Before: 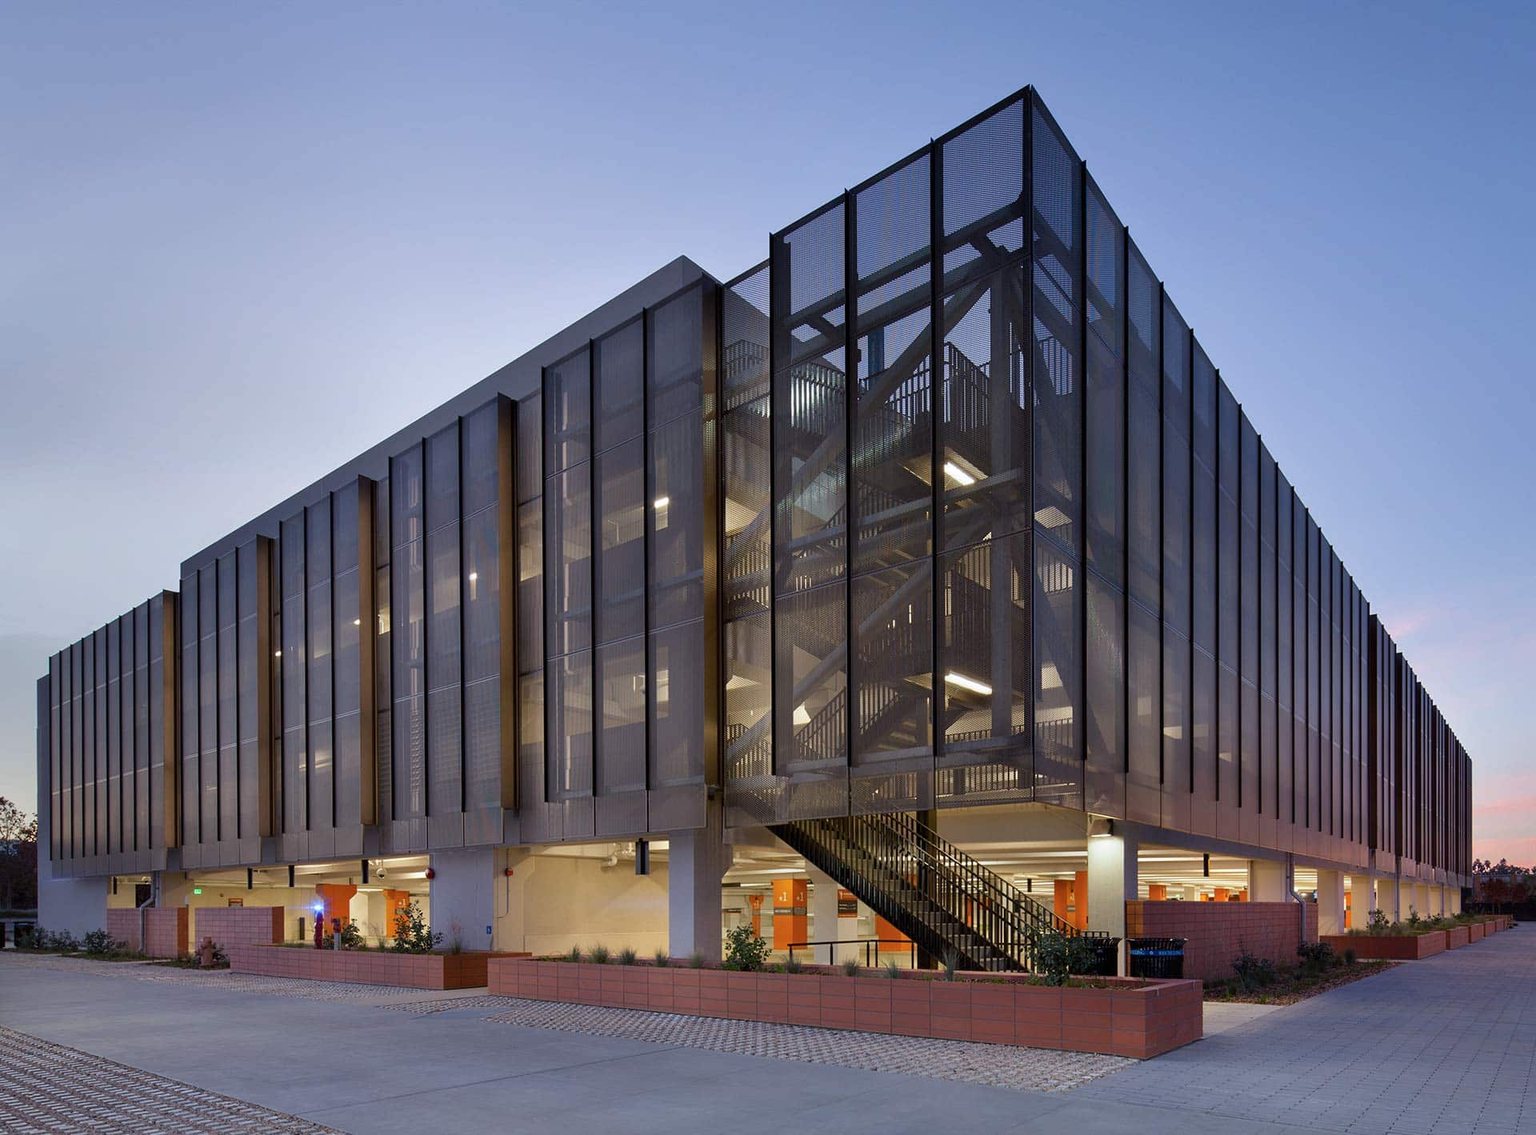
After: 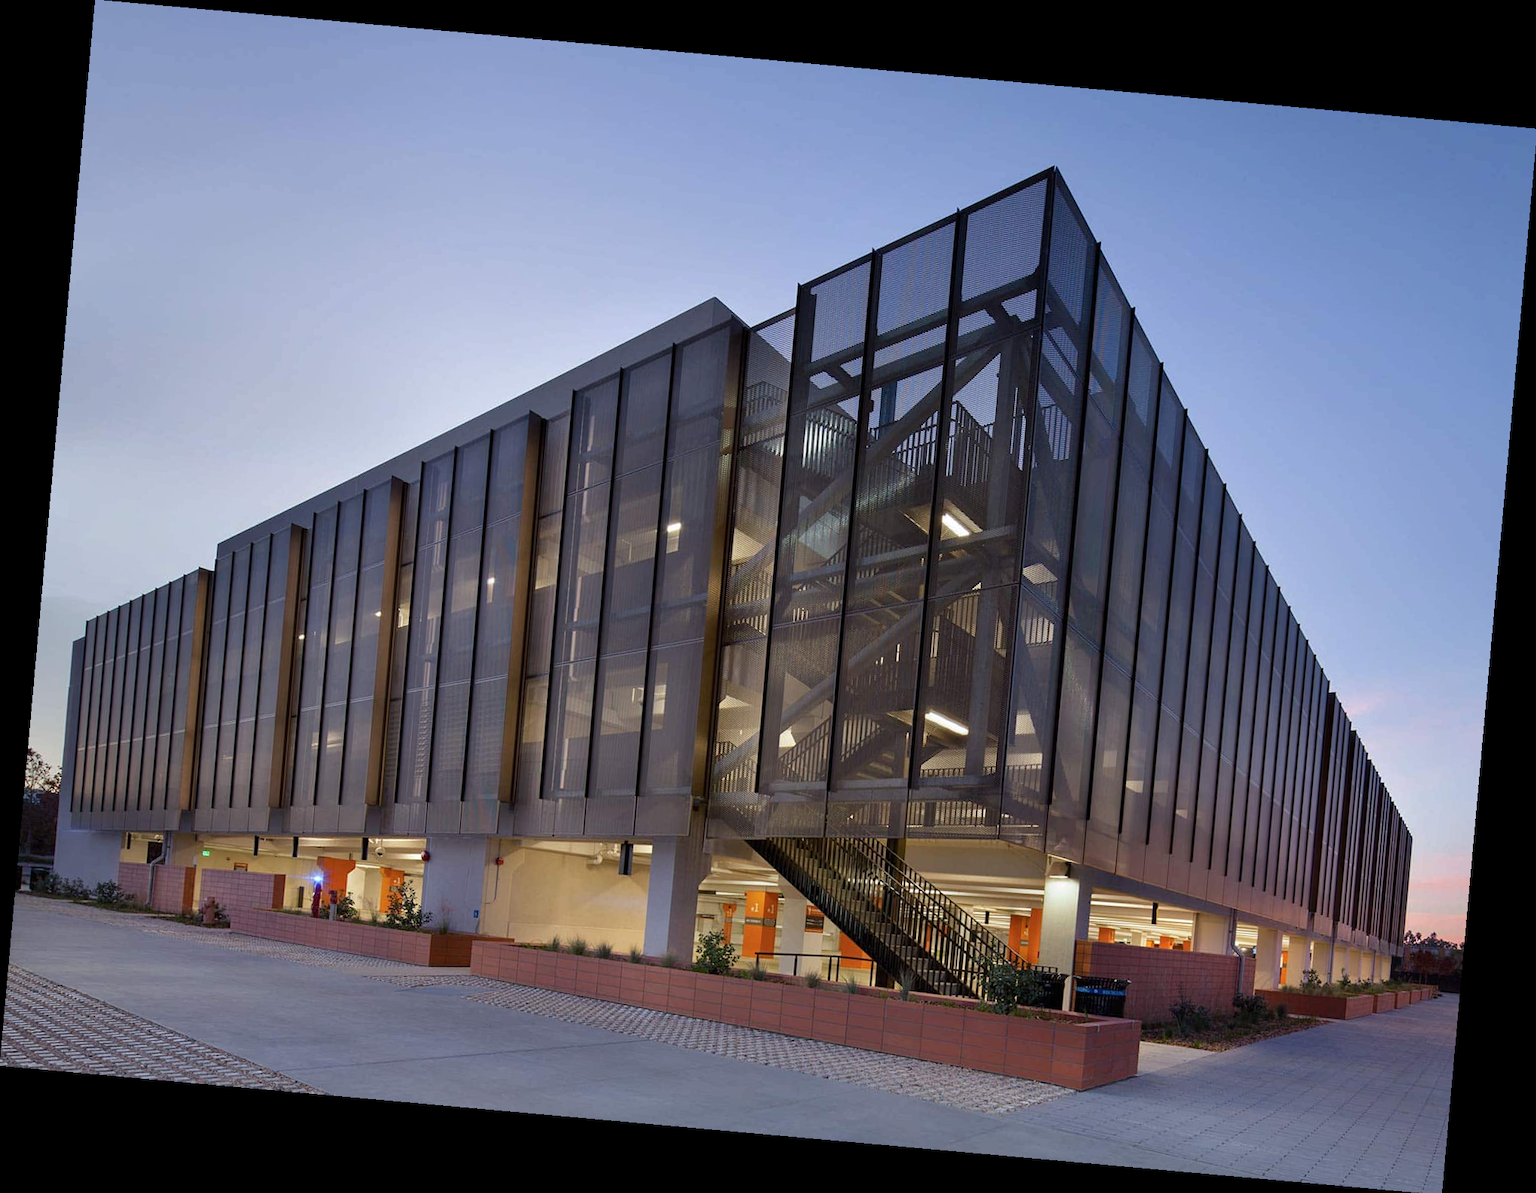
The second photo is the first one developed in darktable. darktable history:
tone equalizer: on, module defaults
rotate and perspective: rotation 5.12°, automatic cropping off
